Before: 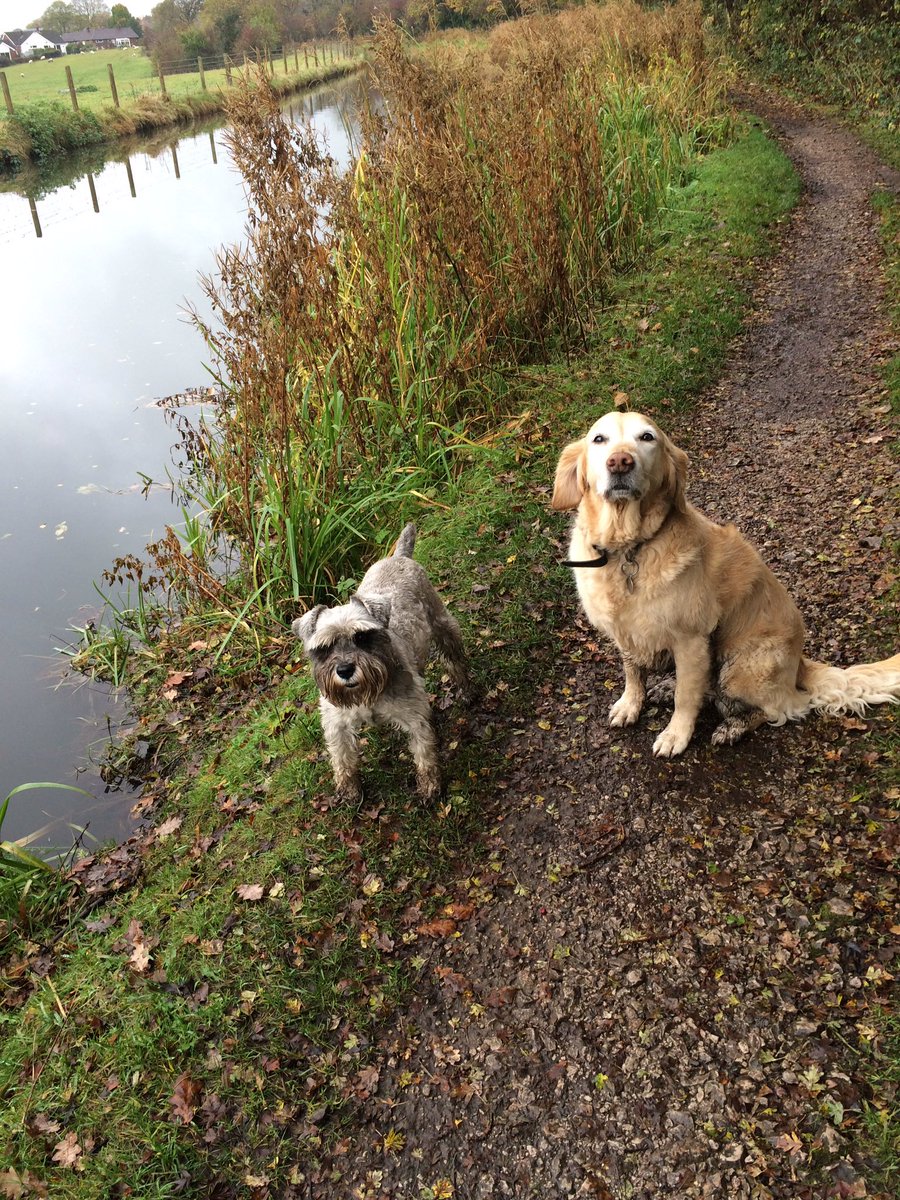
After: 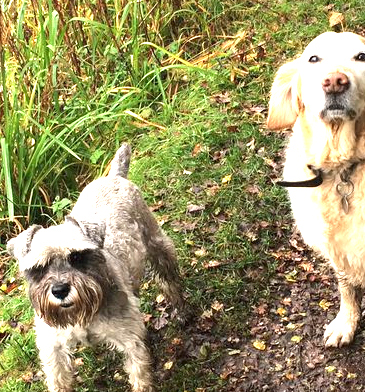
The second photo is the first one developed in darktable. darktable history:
exposure: black level correction 0, exposure 1.478 EV, compensate highlight preservation false
crop: left 31.731%, top 31.728%, right 27.611%, bottom 35.525%
